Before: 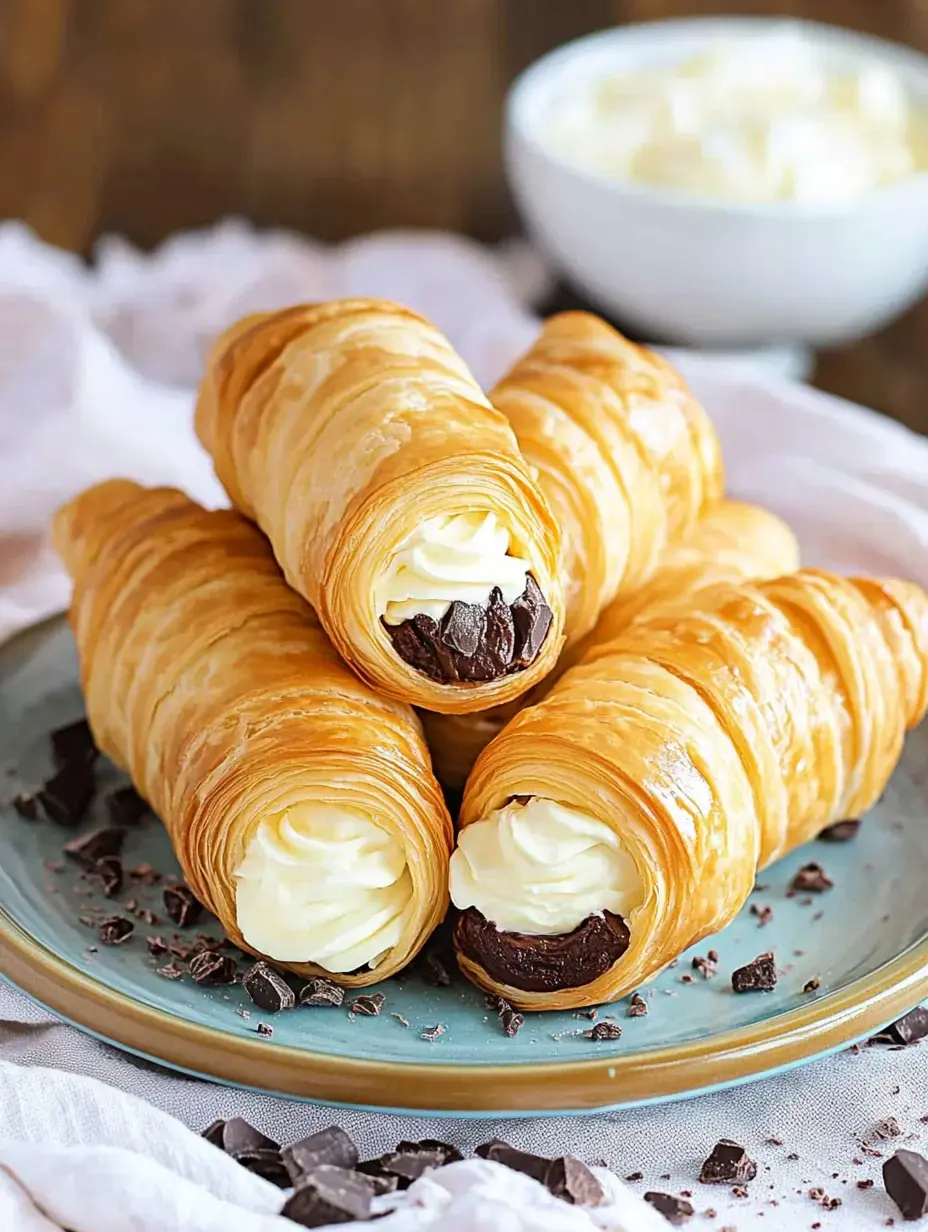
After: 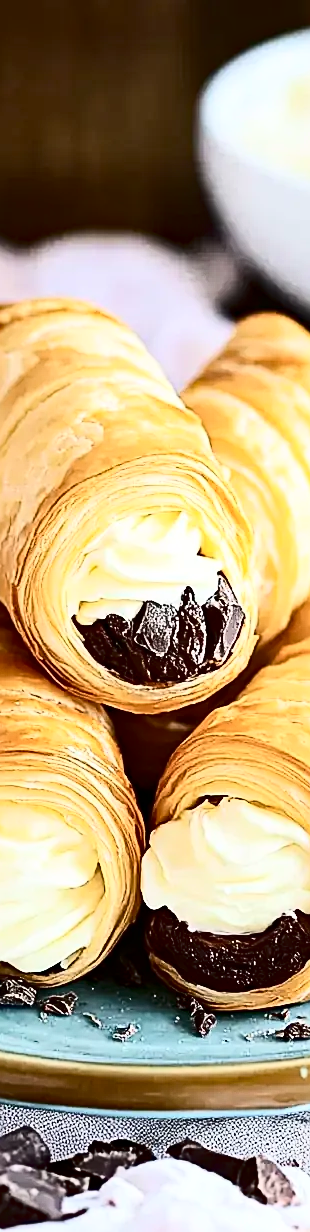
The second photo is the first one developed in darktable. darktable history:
sharpen: amount 0.498
crop: left 33.286%, right 33.224%
haze removal: strength 0.301, distance 0.248, compatibility mode true, adaptive false
contrast brightness saturation: contrast 0.493, saturation -0.104
